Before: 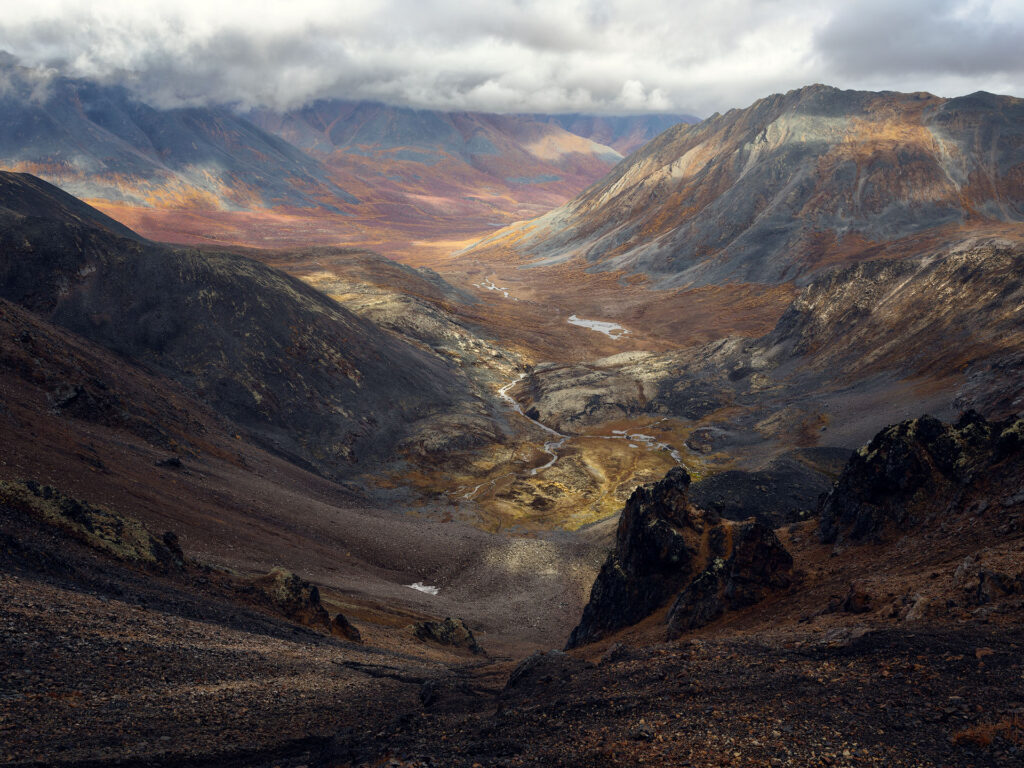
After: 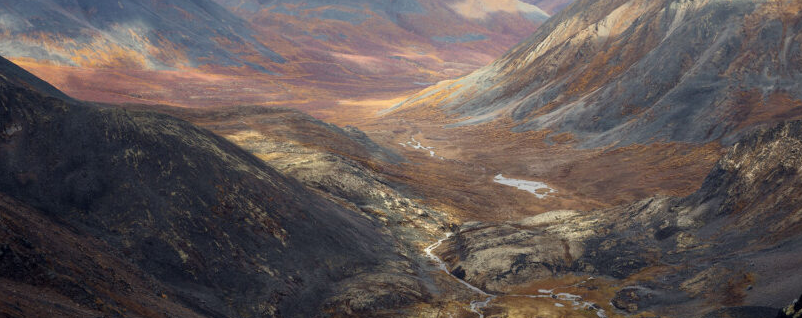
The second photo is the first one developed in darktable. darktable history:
crop: left 7.244%, top 18.401%, right 14.37%, bottom 40.144%
